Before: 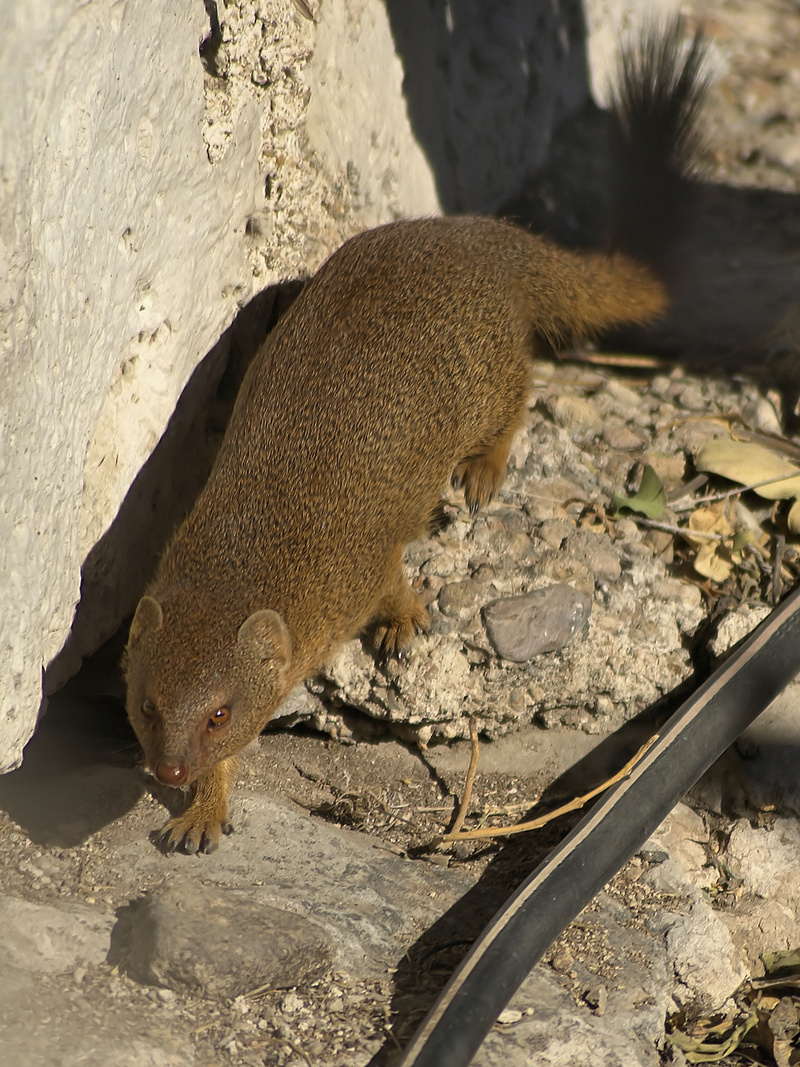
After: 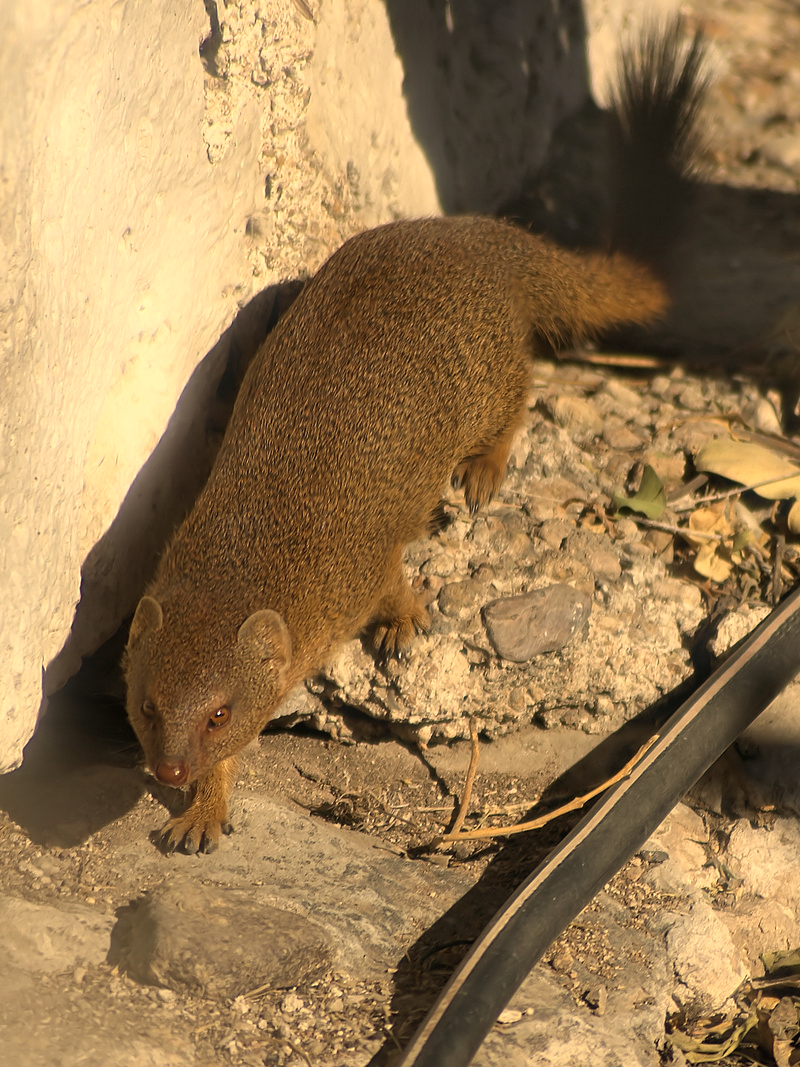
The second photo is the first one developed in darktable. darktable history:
bloom: size 5%, threshold 95%, strength 15%
white balance: red 1.123, blue 0.83
